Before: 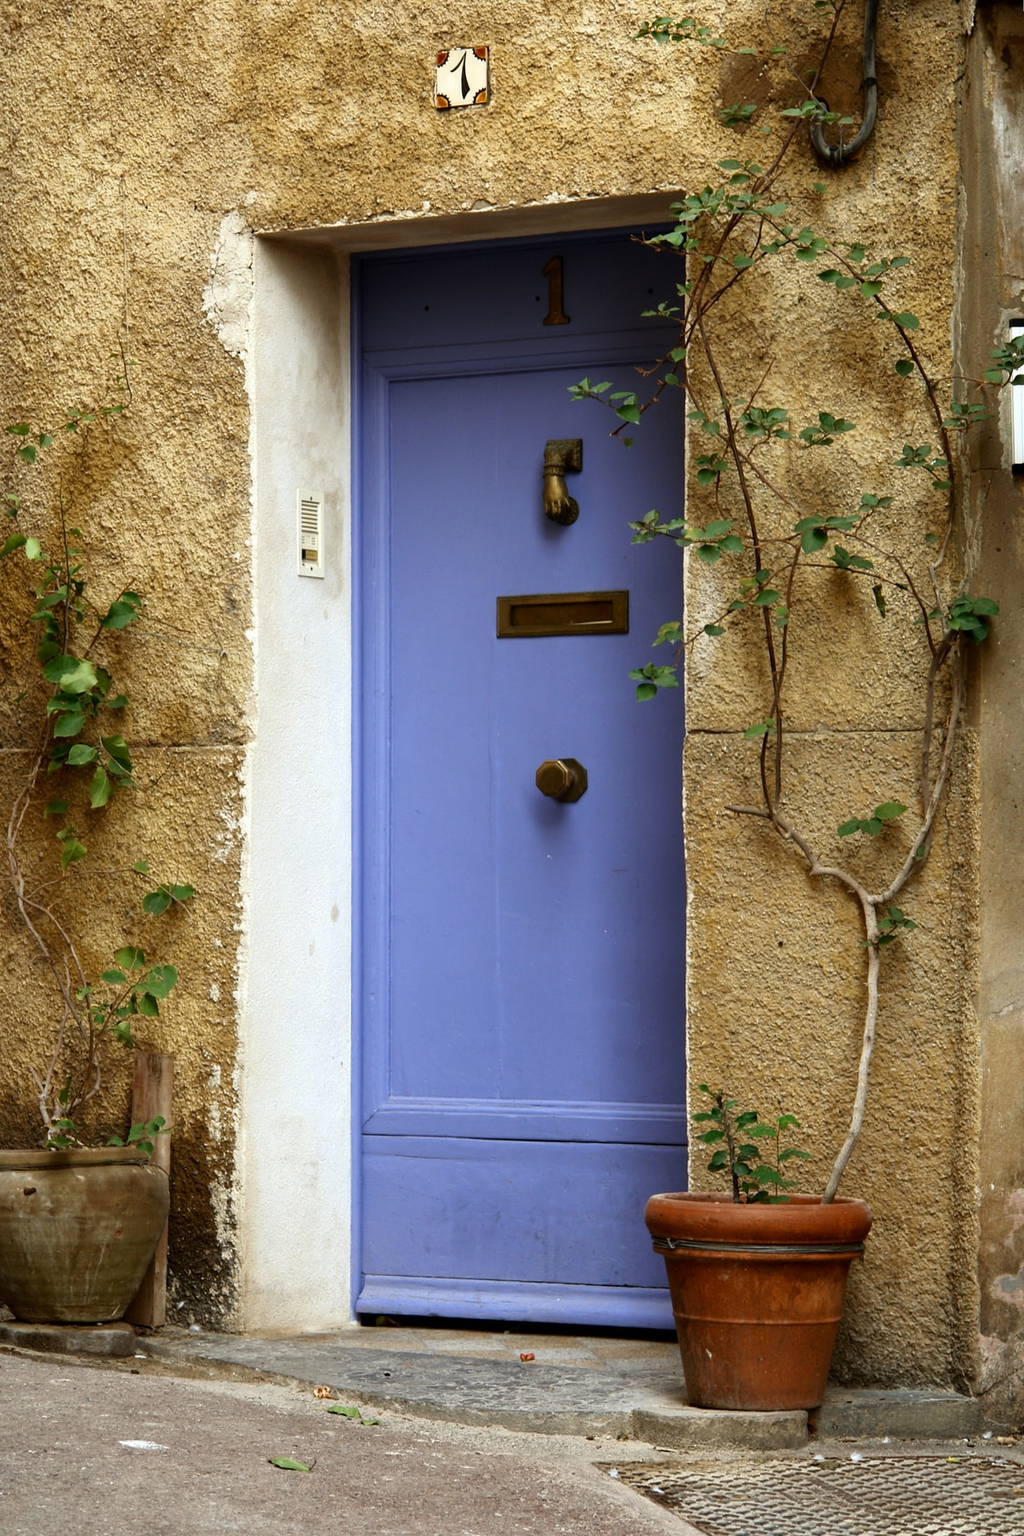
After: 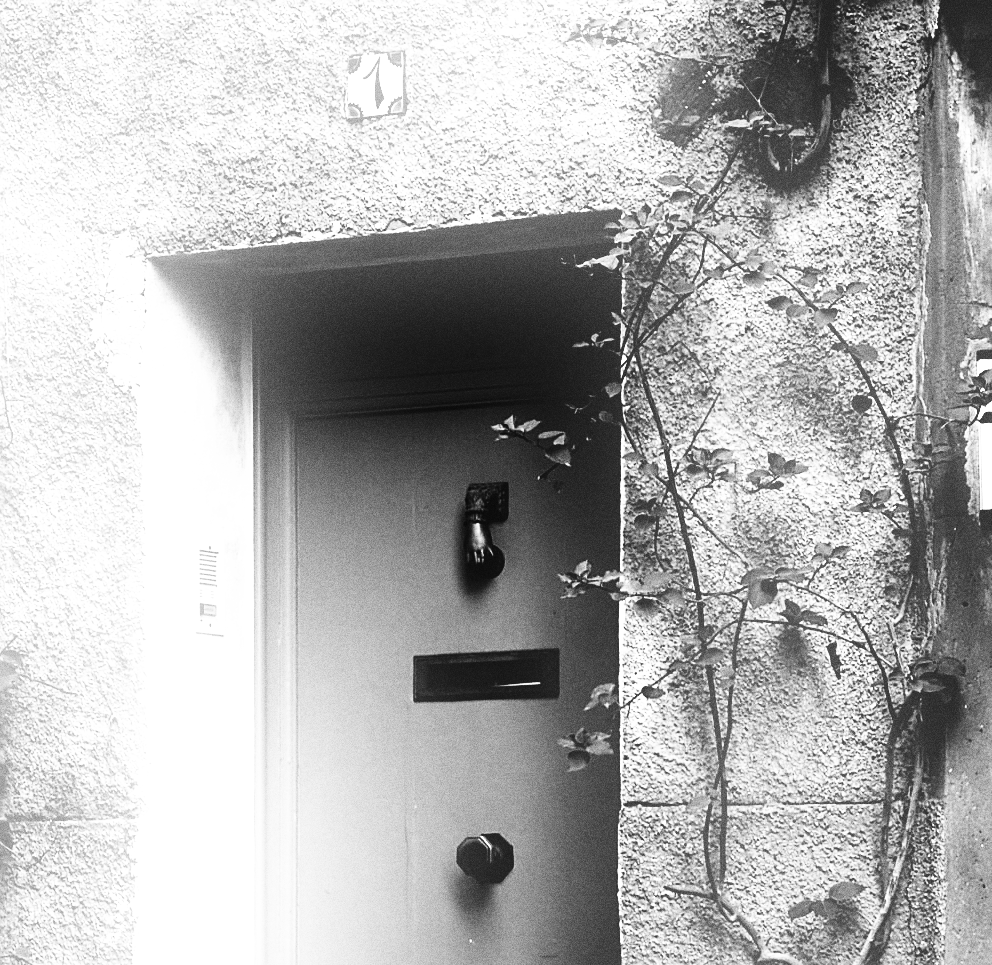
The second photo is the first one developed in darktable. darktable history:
sharpen: on, module defaults
grain: coarseness 0.09 ISO, strength 40%
crop and rotate: left 11.812%, bottom 42.776%
contrast brightness saturation: contrast 0.02, brightness -1, saturation -1
base curve: curves: ch0 [(0, 0) (0.007, 0.004) (0.027, 0.03) (0.046, 0.07) (0.207, 0.54) (0.442, 0.872) (0.673, 0.972) (1, 1)], preserve colors none
exposure: exposure 0.648 EV, compensate highlight preservation false
bloom: on, module defaults
